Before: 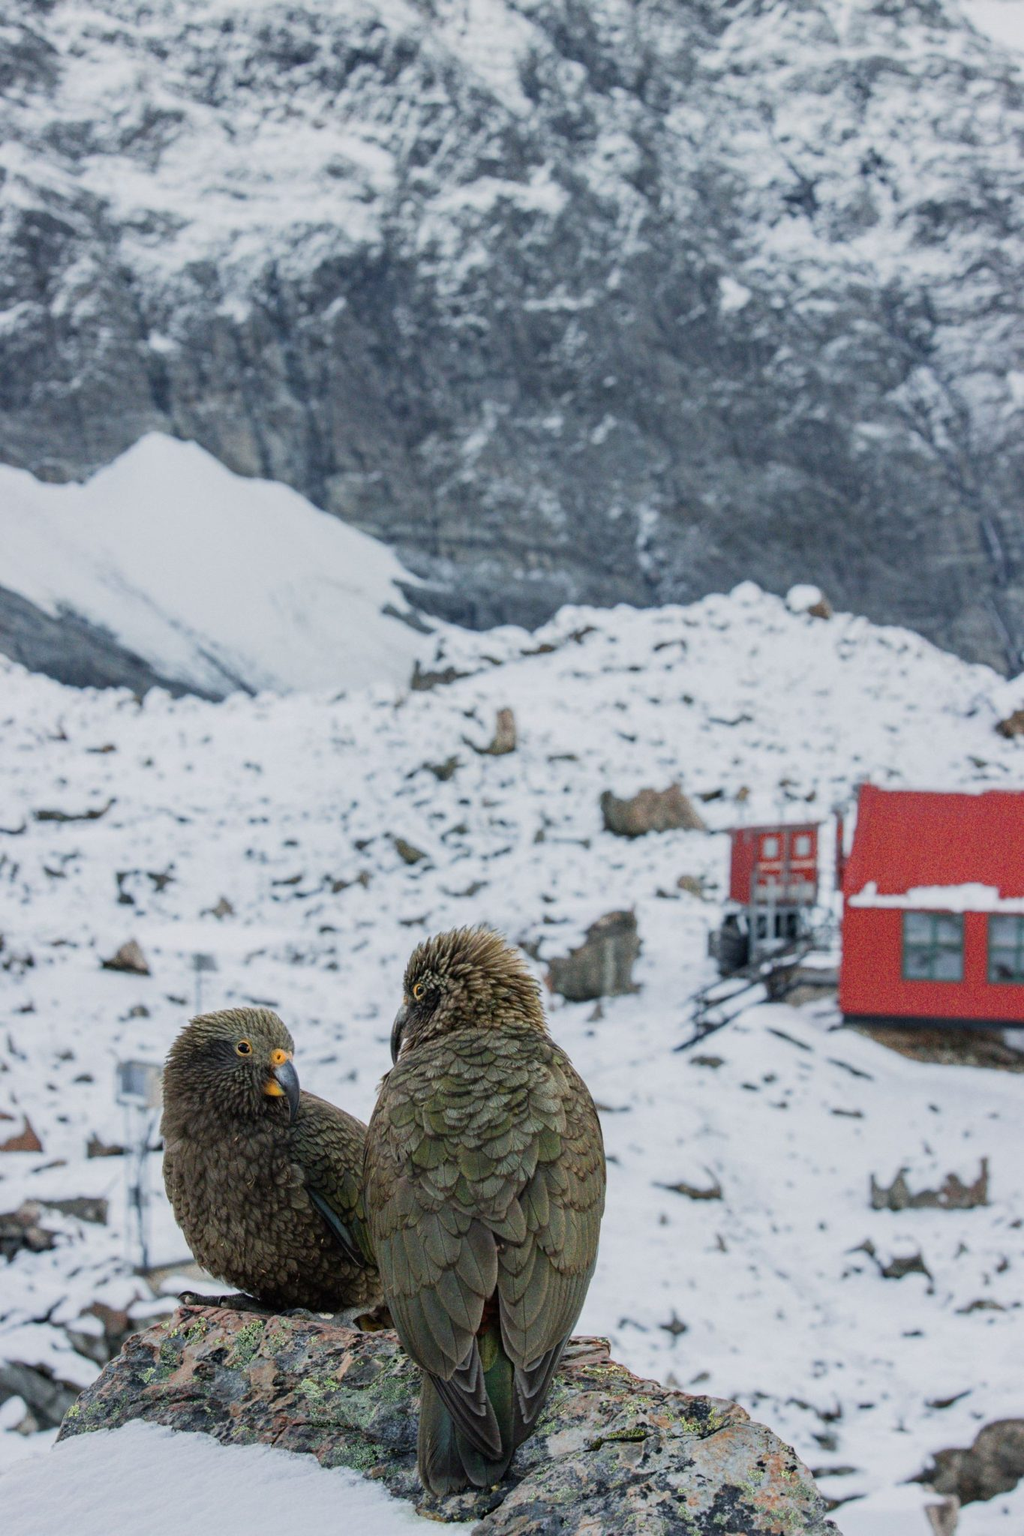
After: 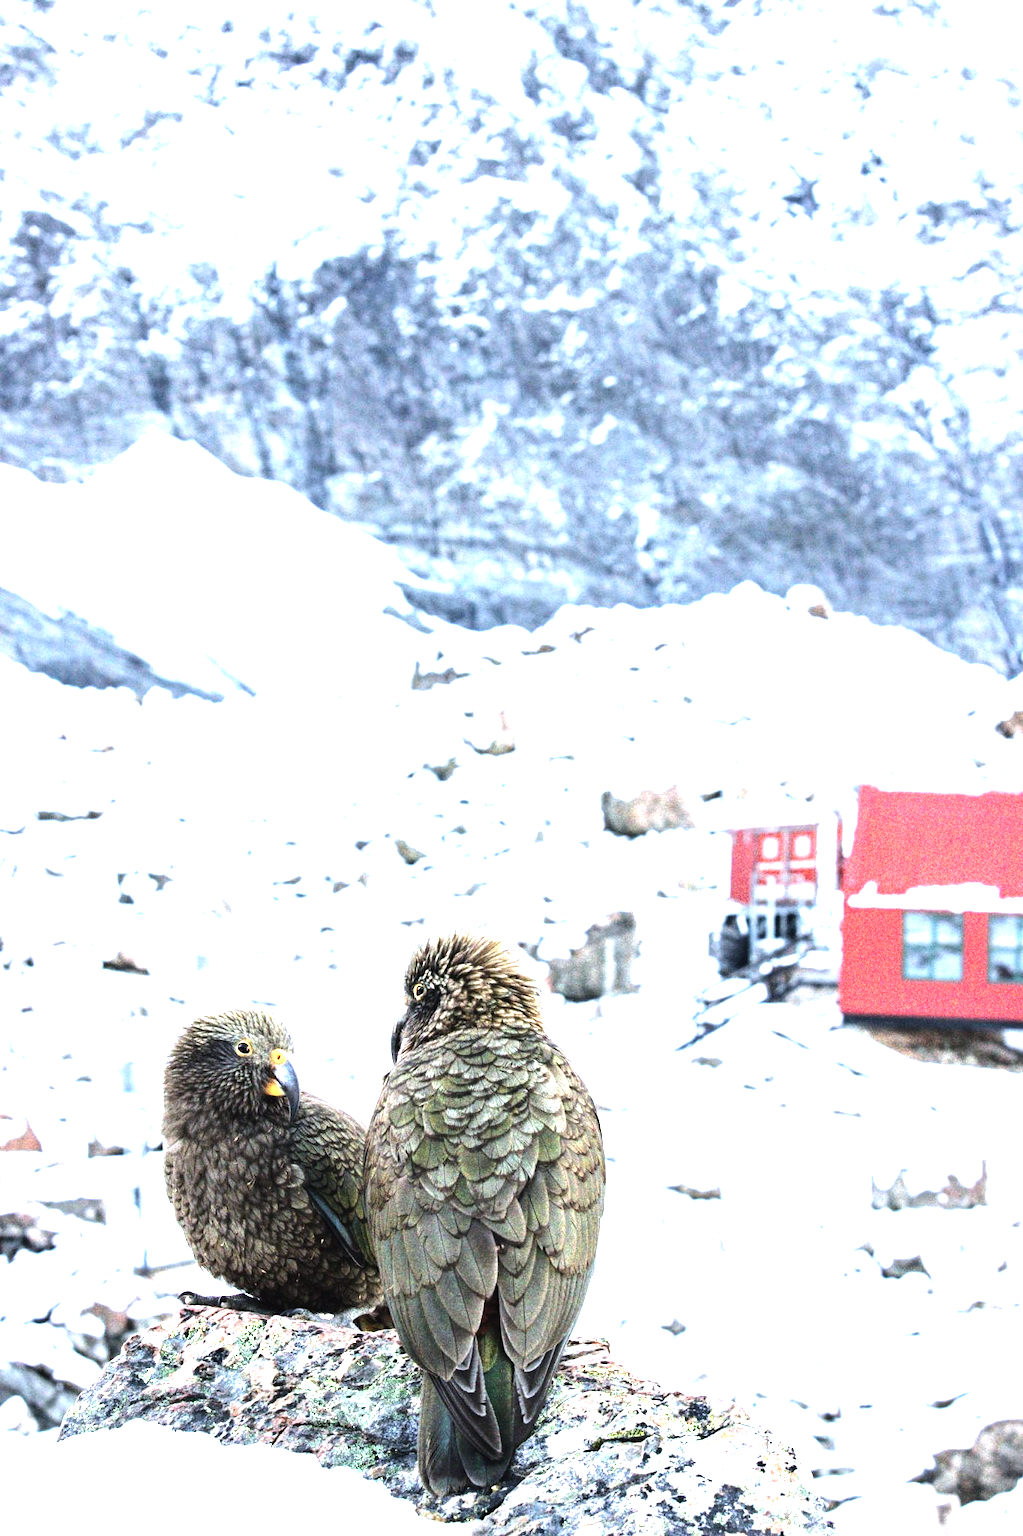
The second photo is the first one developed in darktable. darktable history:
tone equalizer: -8 EV -1.08 EV, -7 EV -1.01 EV, -6 EV -0.867 EV, -5 EV -0.578 EV, -3 EV 0.578 EV, -2 EV 0.867 EV, -1 EV 1.01 EV, +0 EV 1.08 EV, edges refinement/feathering 500, mask exposure compensation -1.57 EV, preserve details no
color calibration: illuminant as shot in camera, x 0.358, y 0.373, temperature 4628.91 K
exposure: black level correction -0.002, exposure 1.35 EV, compensate highlight preservation false
